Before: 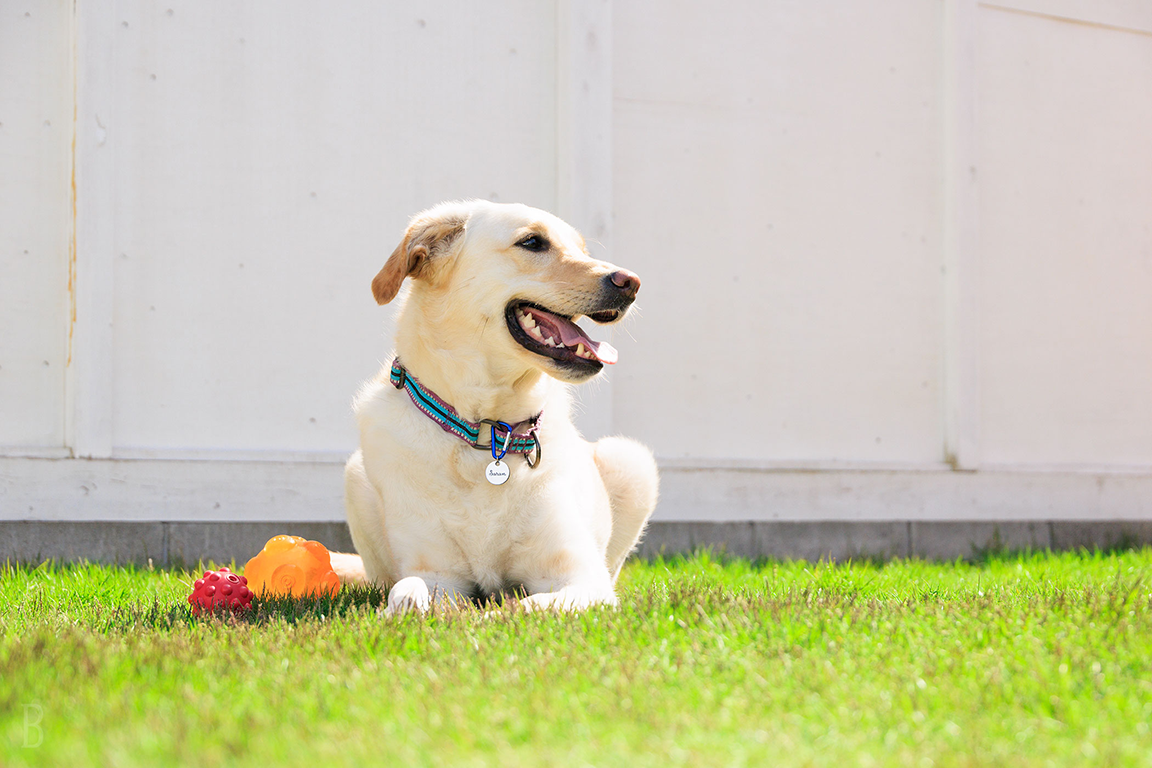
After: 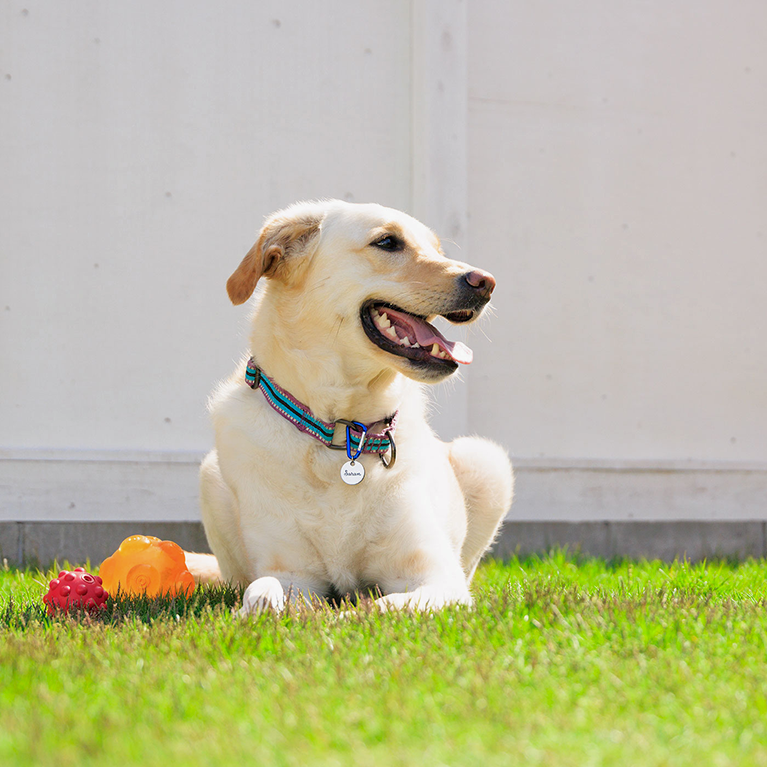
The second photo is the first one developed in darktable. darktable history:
color correction: highlights a* -0.137, highlights b* 0.137
shadows and highlights: shadows -20, white point adjustment -2, highlights -35
crop and rotate: left 12.673%, right 20.66%
rgb levels: preserve colors max RGB
